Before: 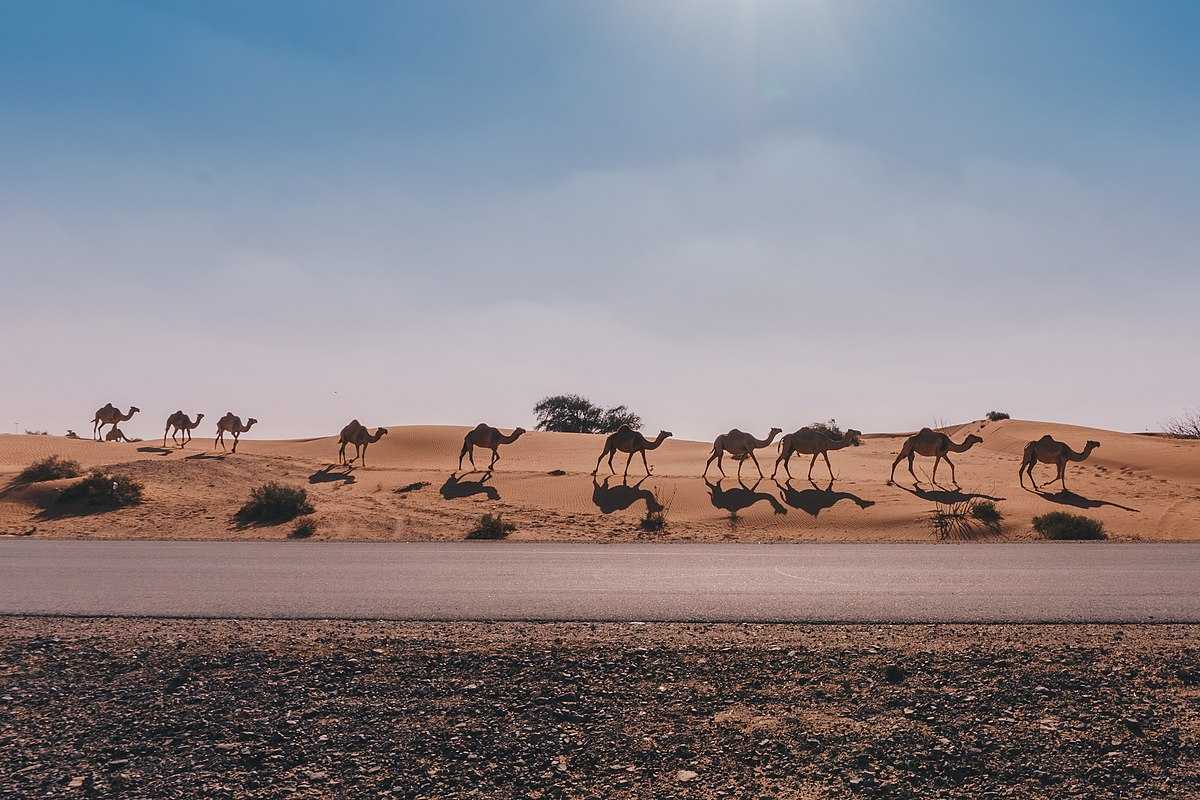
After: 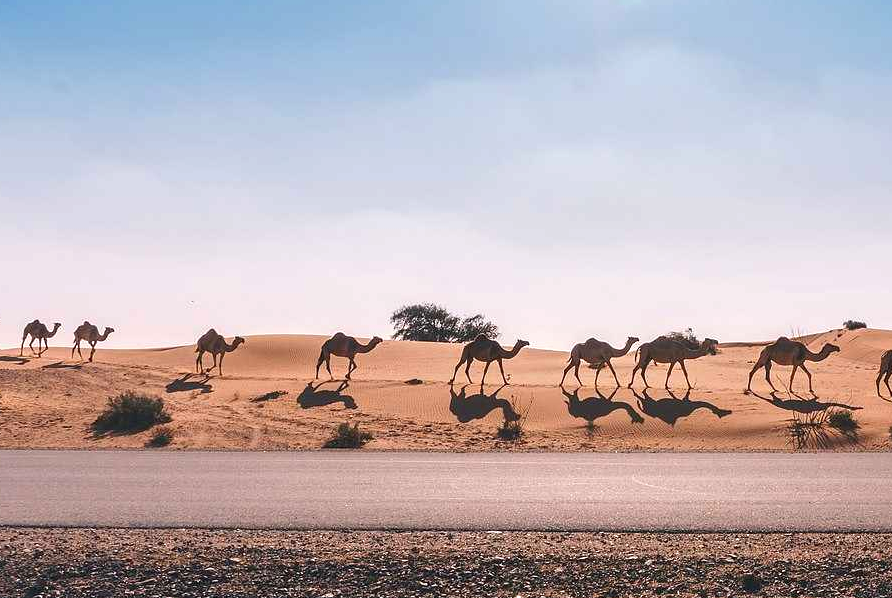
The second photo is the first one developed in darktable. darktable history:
crop and rotate: left 11.928%, top 11.457%, right 13.734%, bottom 13.747%
exposure: exposure 0.654 EV, compensate highlight preservation false
